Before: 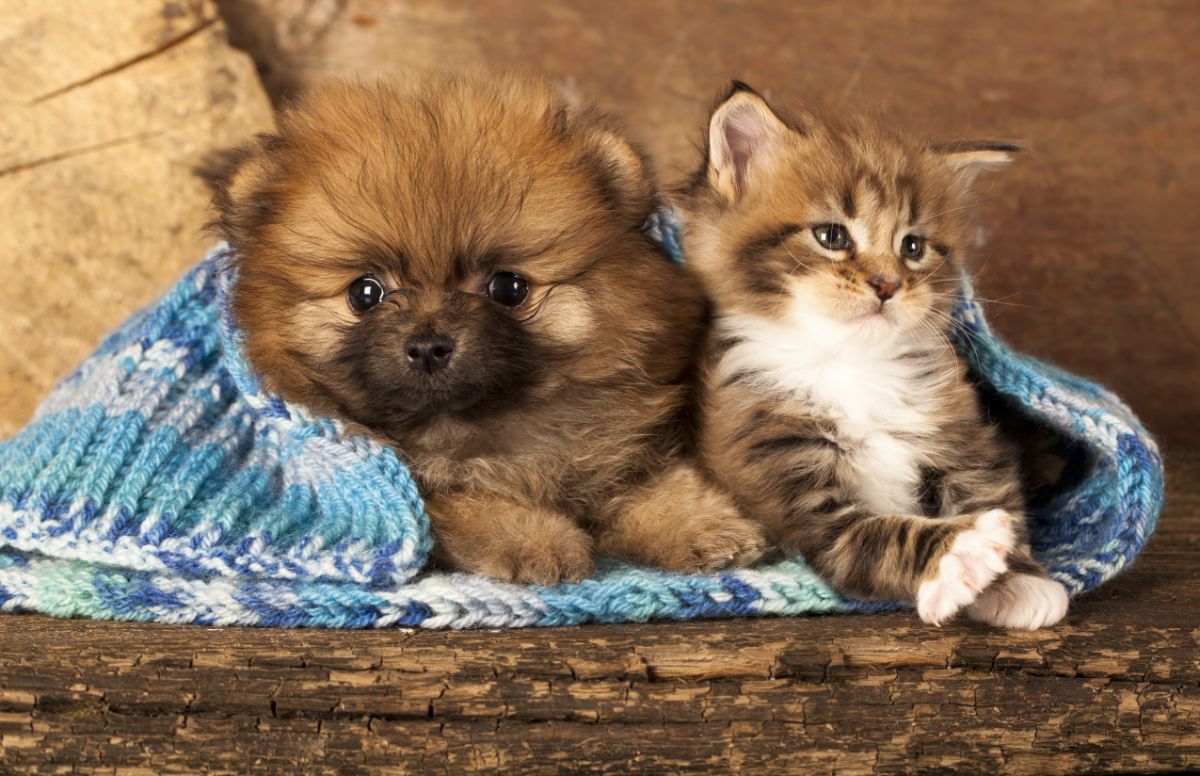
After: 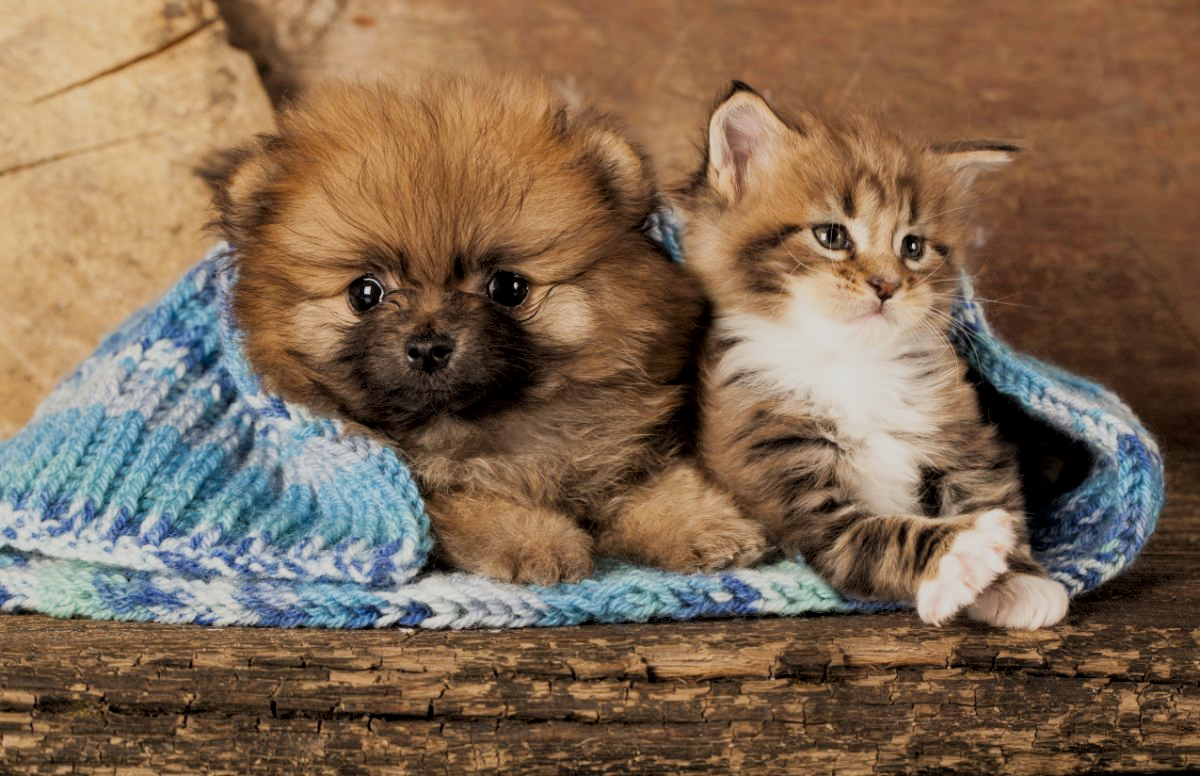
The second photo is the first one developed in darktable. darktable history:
filmic rgb: black relative exposure -7.65 EV, white relative exposure 4.56 EV, hardness 3.61
local contrast: highlights 100%, shadows 100%, detail 120%, midtone range 0.2
